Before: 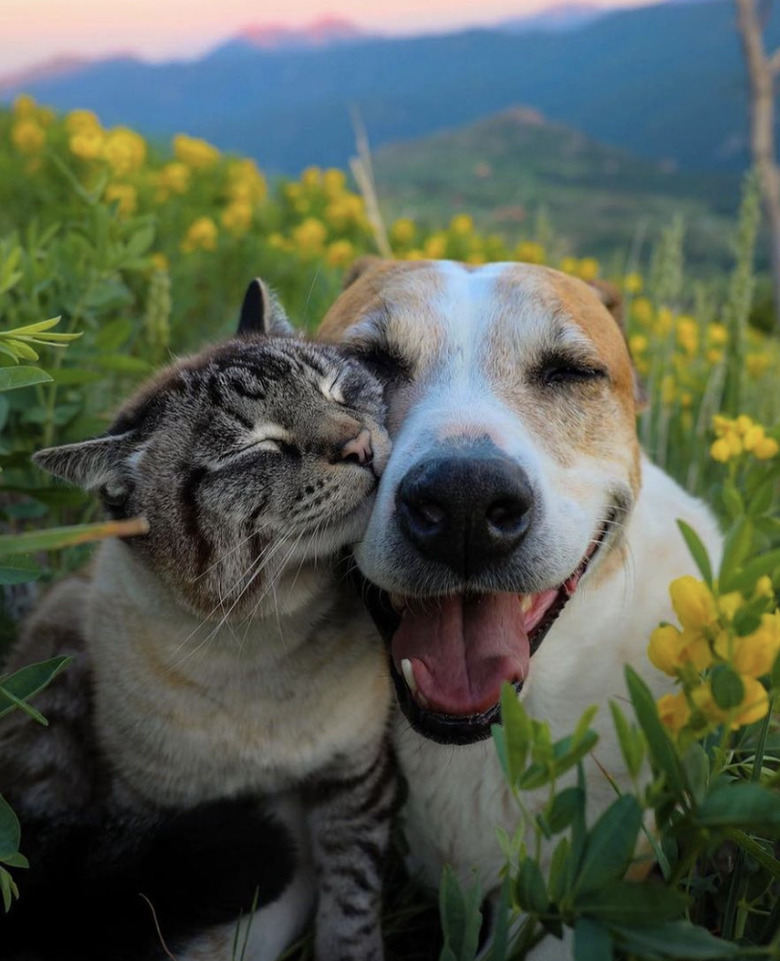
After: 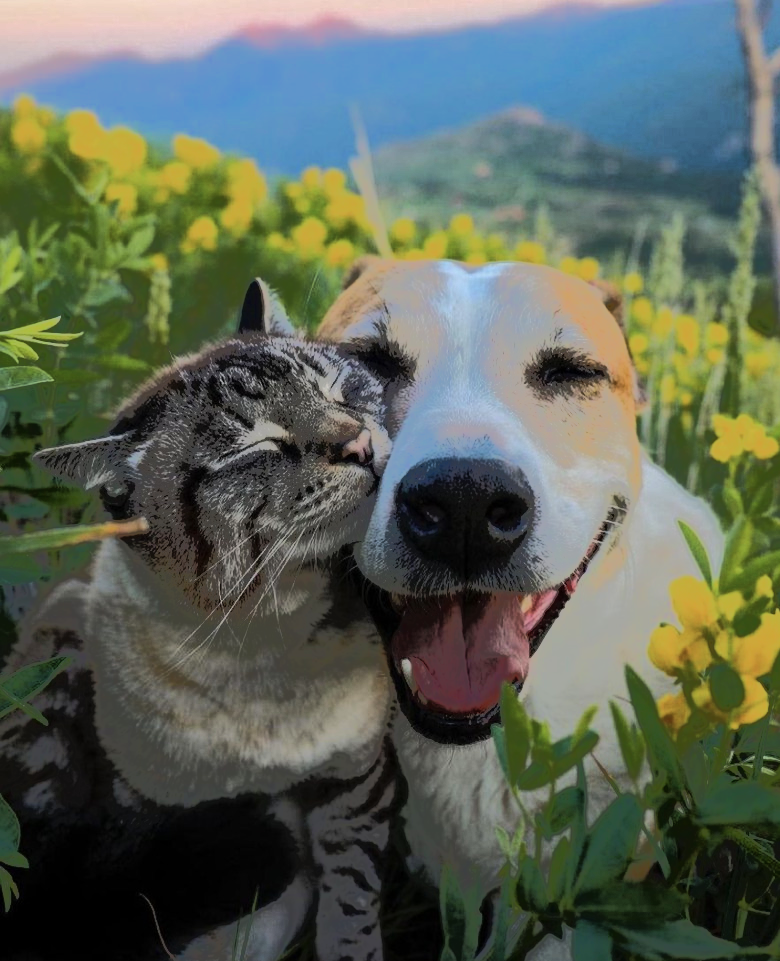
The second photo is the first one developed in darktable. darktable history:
tone equalizer: -7 EV -0.627 EV, -6 EV 0.963 EV, -5 EV -0.451 EV, -4 EV 0.392 EV, -3 EV 0.415 EV, -2 EV 0.13 EV, -1 EV -0.14 EV, +0 EV -0.392 EV, edges refinement/feathering 500, mask exposure compensation -1.57 EV, preserve details no
